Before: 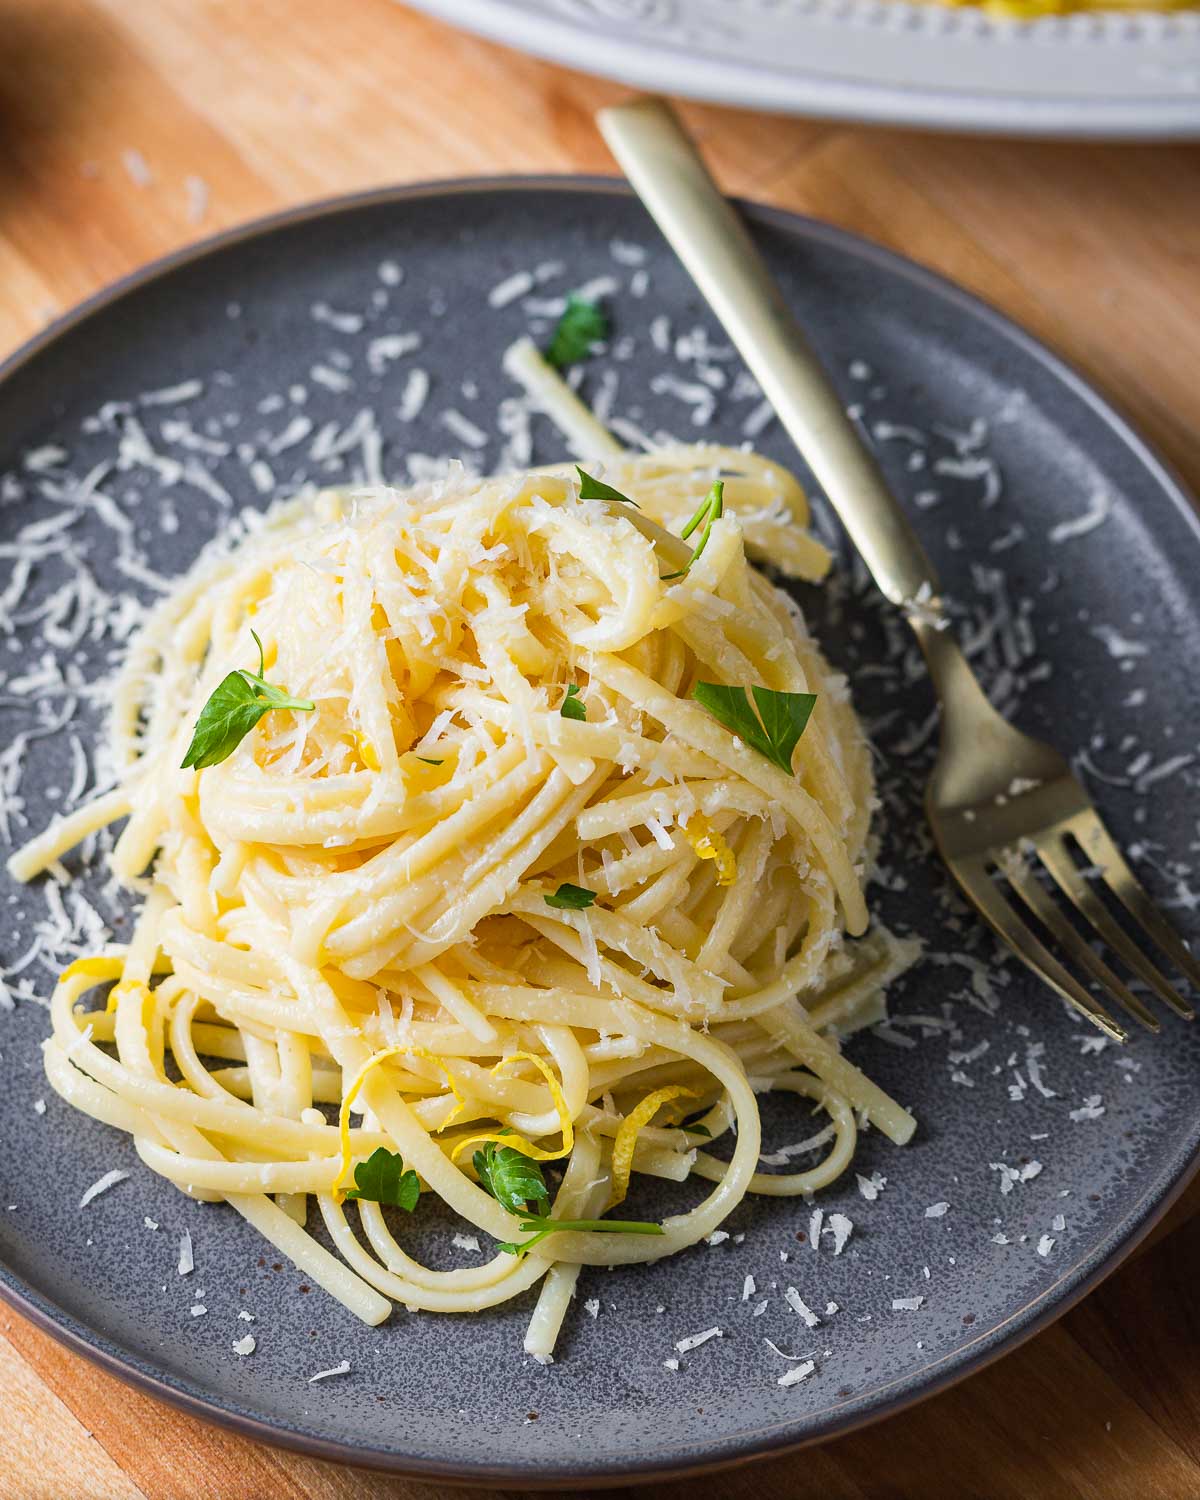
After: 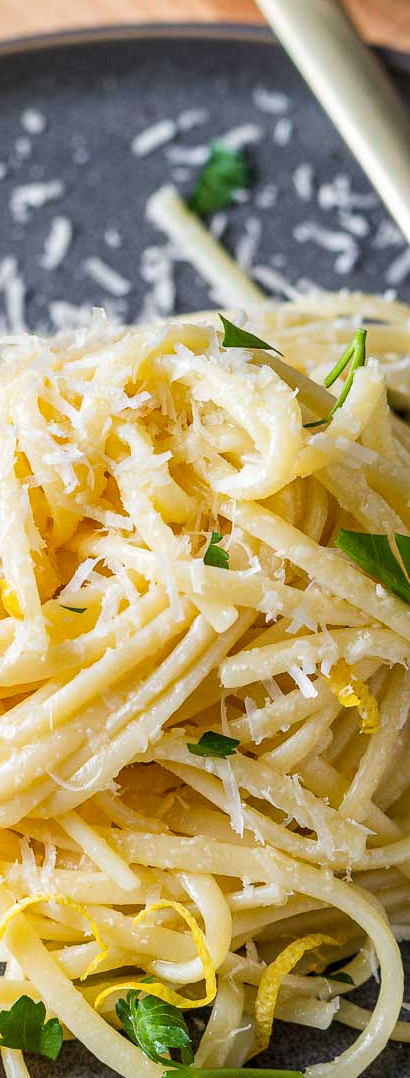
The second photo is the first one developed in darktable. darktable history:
local contrast: on, module defaults
crop and rotate: left 29.815%, top 10.194%, right 36.01%, bottom 17.891%
exposure: black level correction 0, compensate exposure bias true, compensate highlight preservation false
